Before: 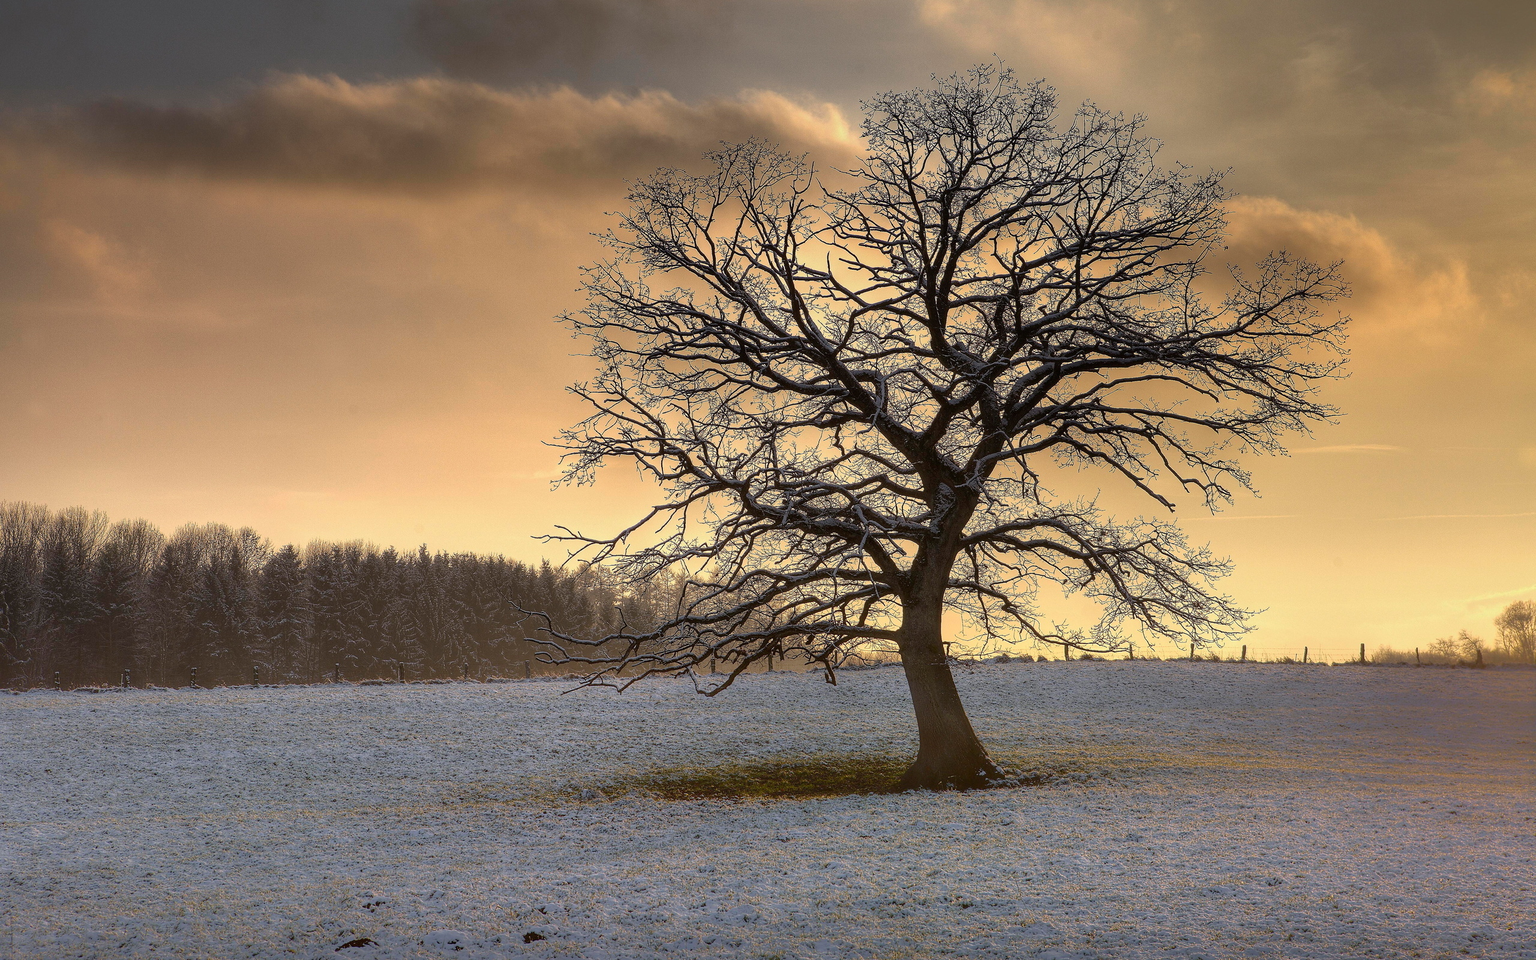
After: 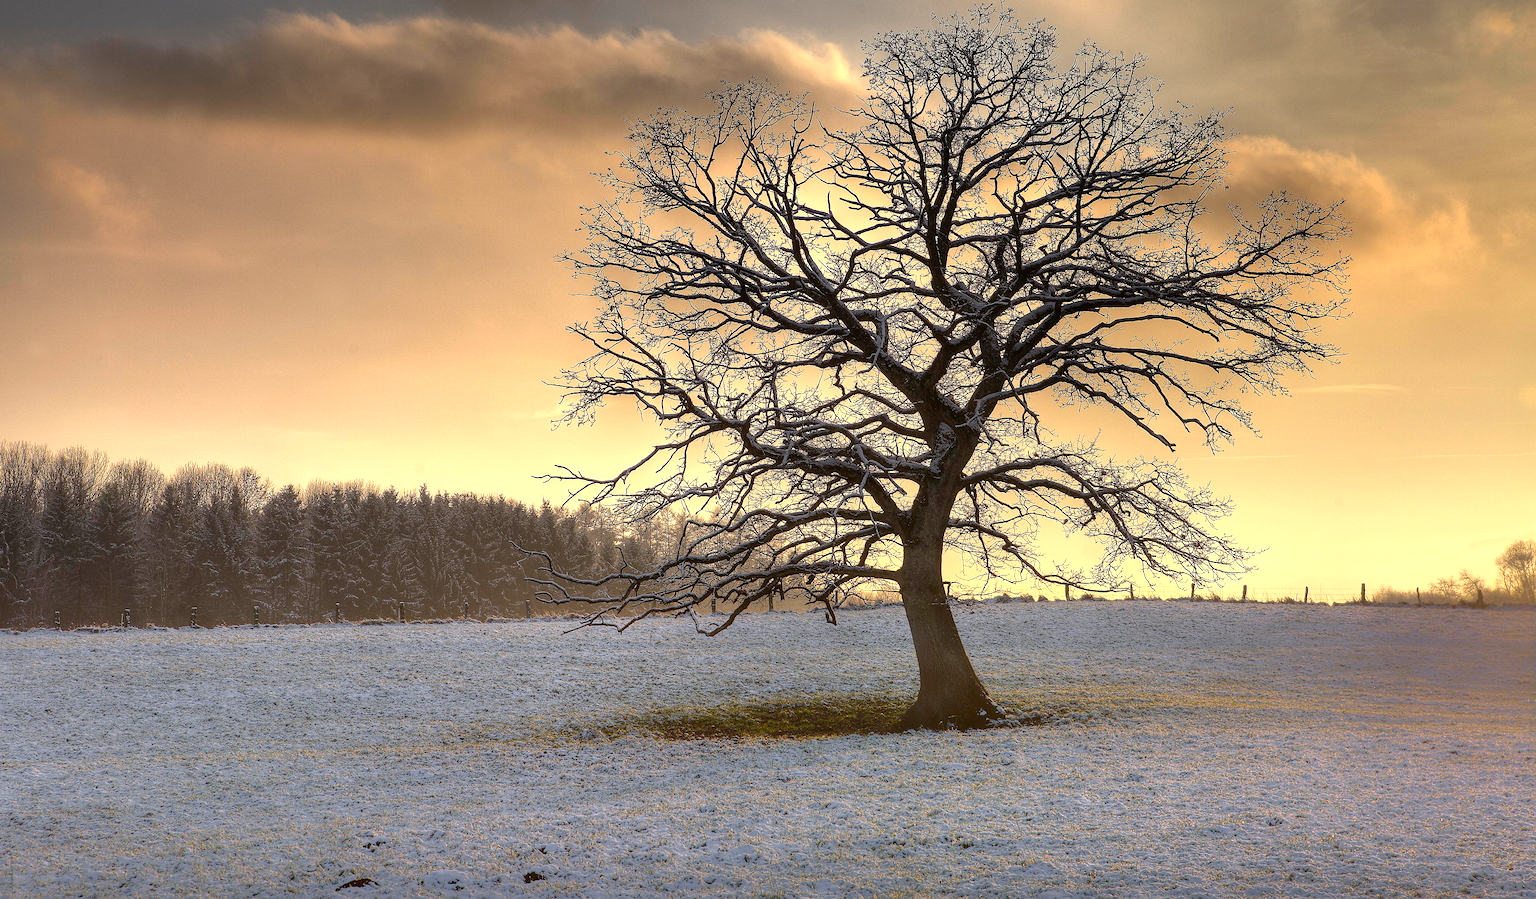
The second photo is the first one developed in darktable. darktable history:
crop and rotate: top 6.342%
exposure: black level correction 0.001, exposure 0.499 EV, compensate highlight preservation false
tone equalizer: edges refinement/feathering 500, mask exposure compensation -1.57 EV, preserve details no
